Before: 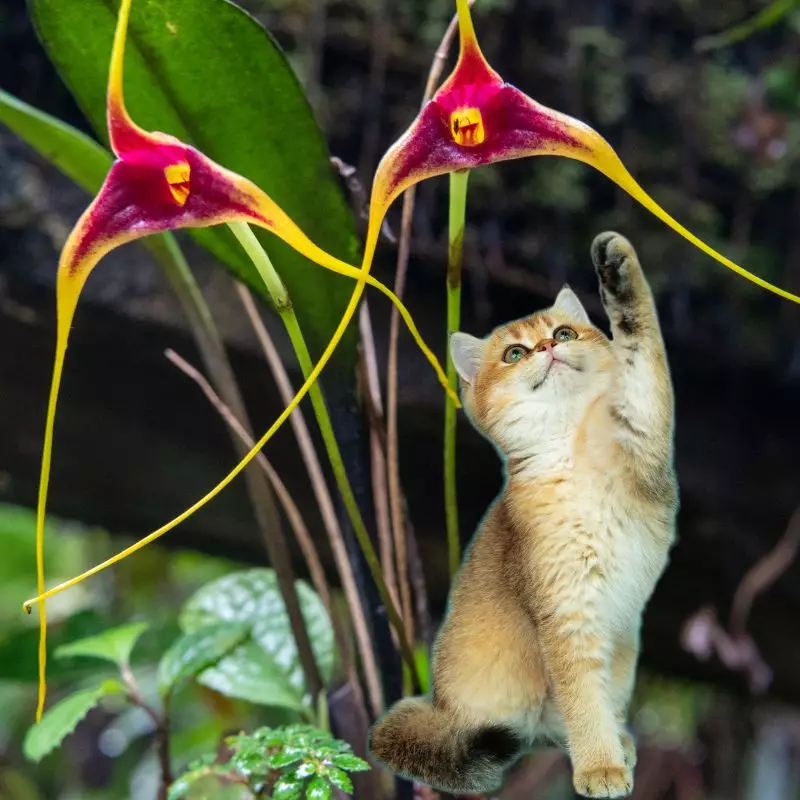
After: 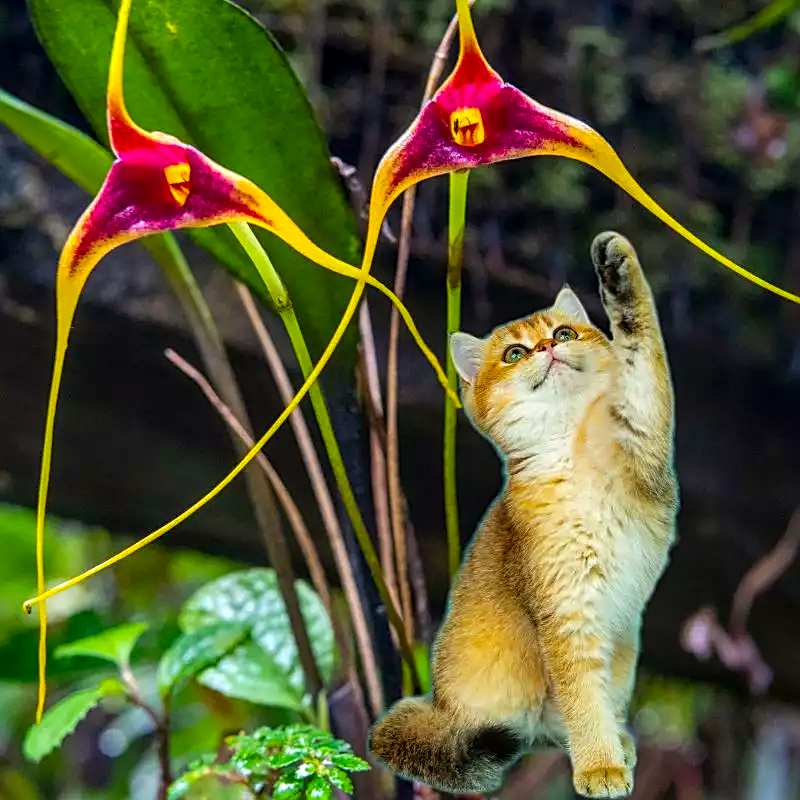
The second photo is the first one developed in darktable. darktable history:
color balance rgb: linear chroma grading › global chroma 15%, perceptual saturation grading › global saturation 30%
sharpen: on, module defaults
local contrast: on, module defaults
exposure: exposure 0.081 EV, compensate highlight preservation false
